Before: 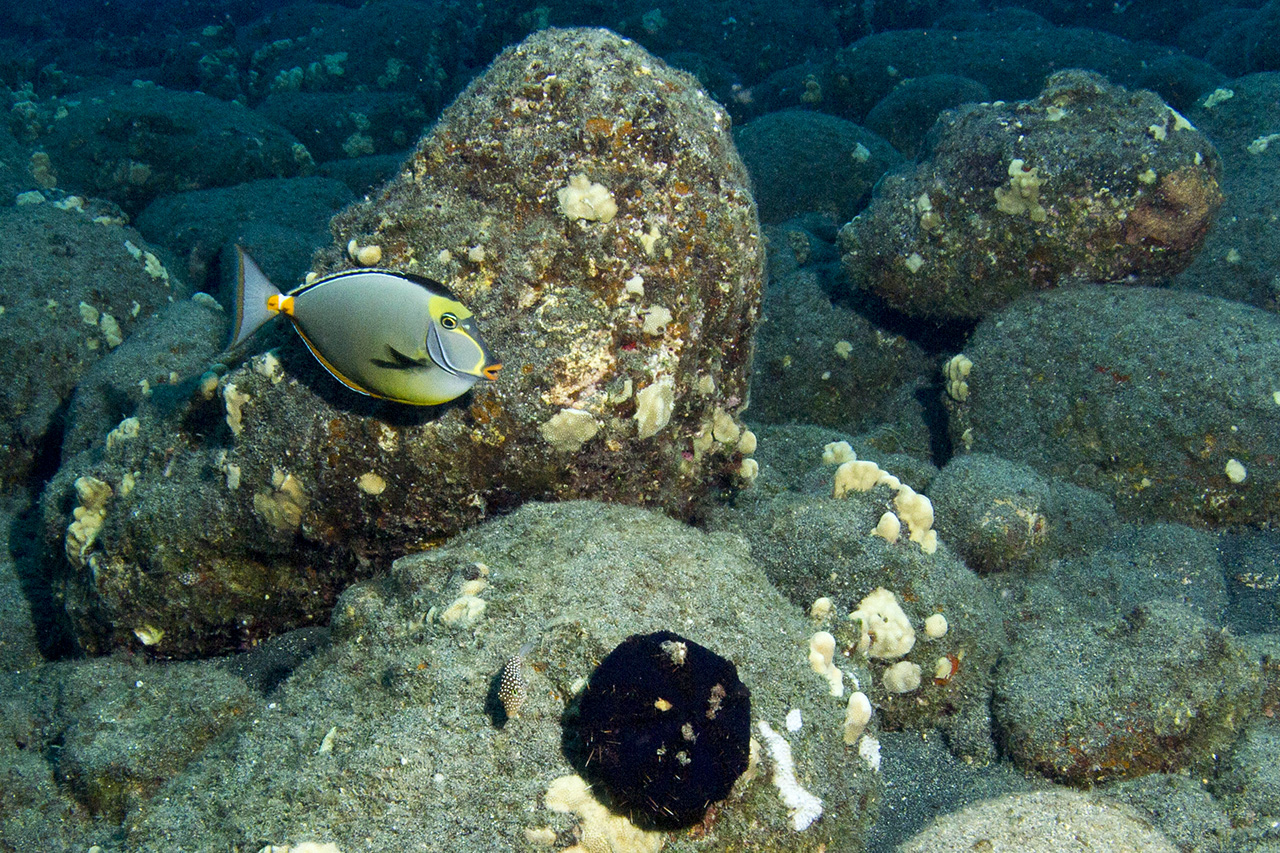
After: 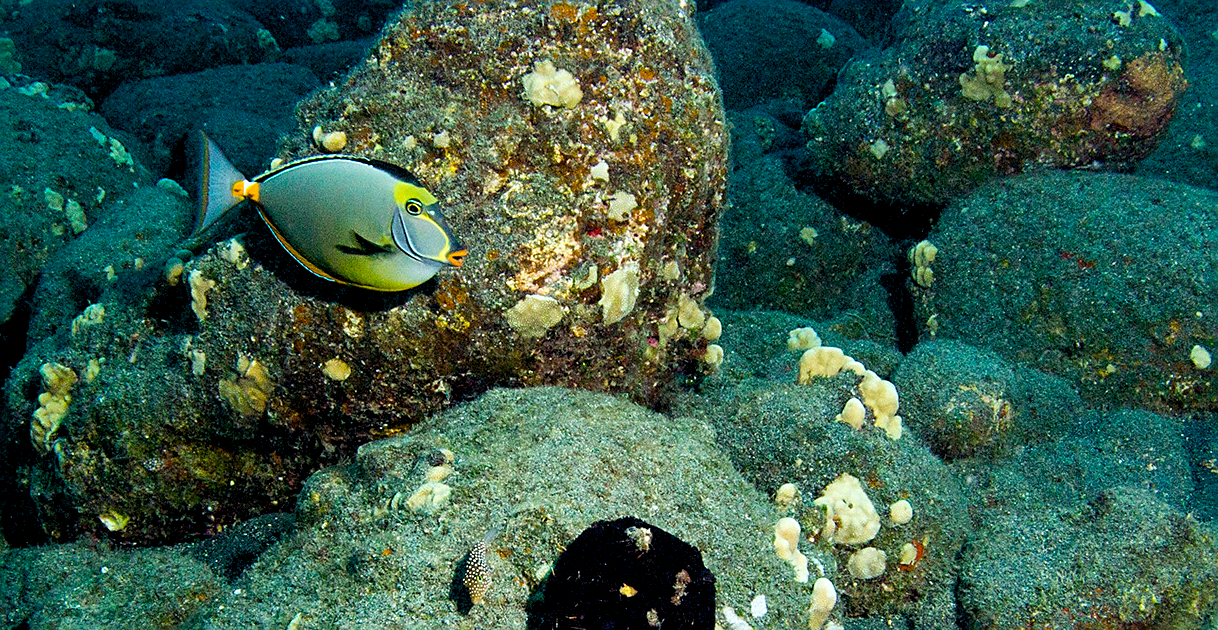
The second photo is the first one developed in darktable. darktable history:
color balance rgb: shadows lift › hue 86.21°, global offset › luminance -0.466%, perceptual saturation grading › global saturation 25.39%
crop and rotate: left 2.784%, top 13.406%, right 1.994%, bottom 12.623%
sharpen: on, module defaults
